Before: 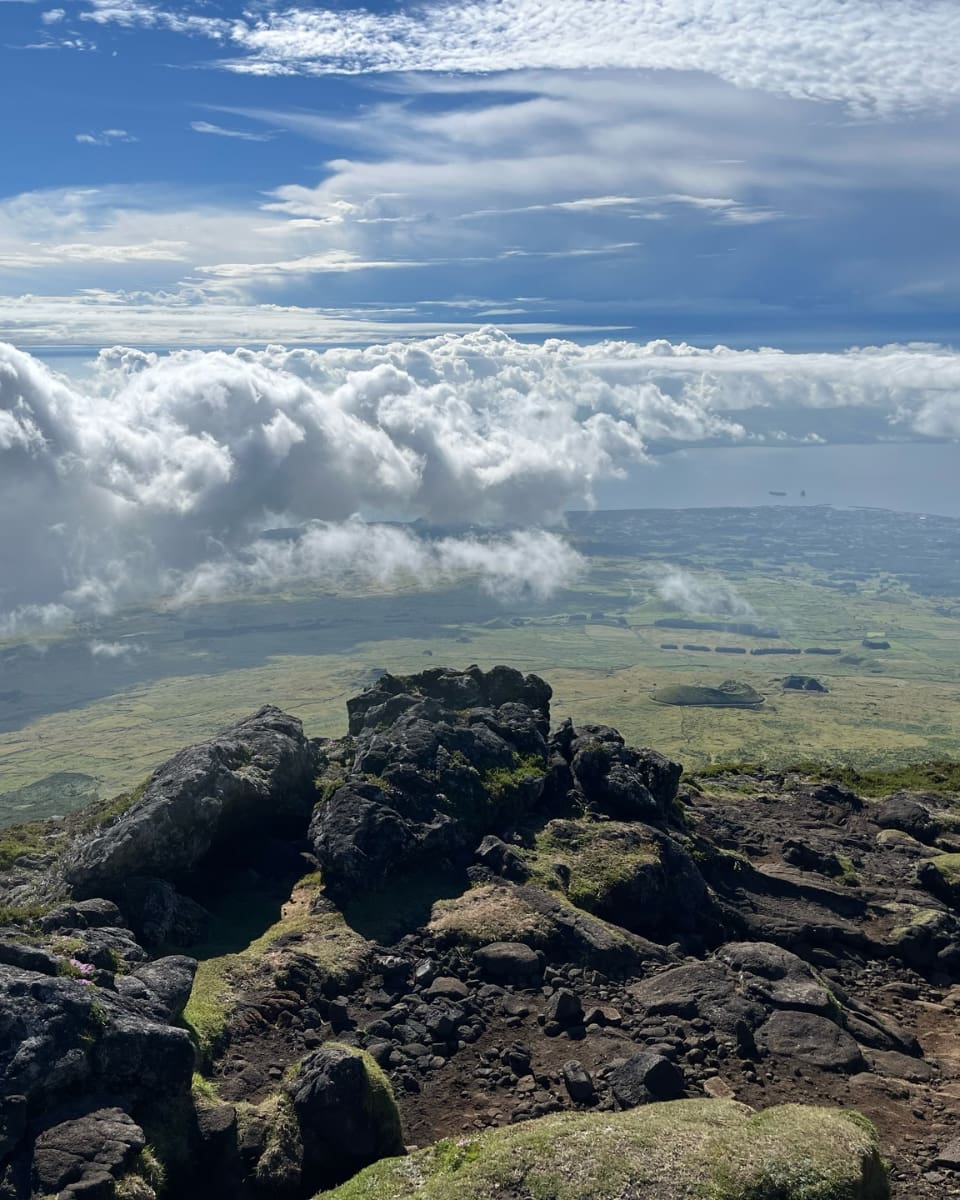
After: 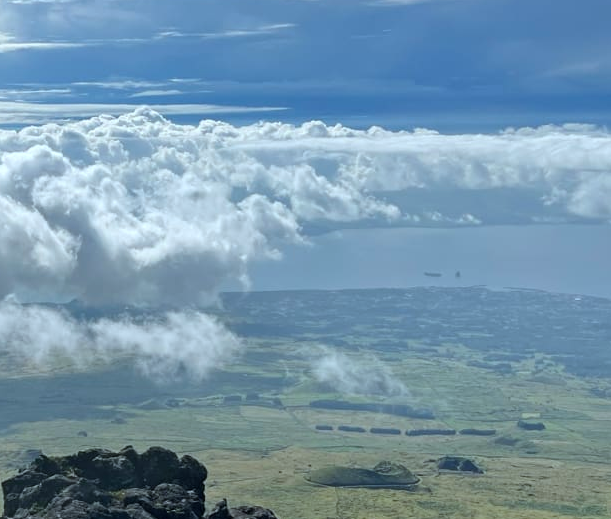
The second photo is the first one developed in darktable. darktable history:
color calibration: illuminant Planckian (black body), adaptation linear Bradford (ICC v4), x 0.364, y 0.367, temperature 4417.56 K, saturation algorithm version 1 (2020)
crop: left 36.005%, top 18.293%, right 0.31%, bottom 38.444%
